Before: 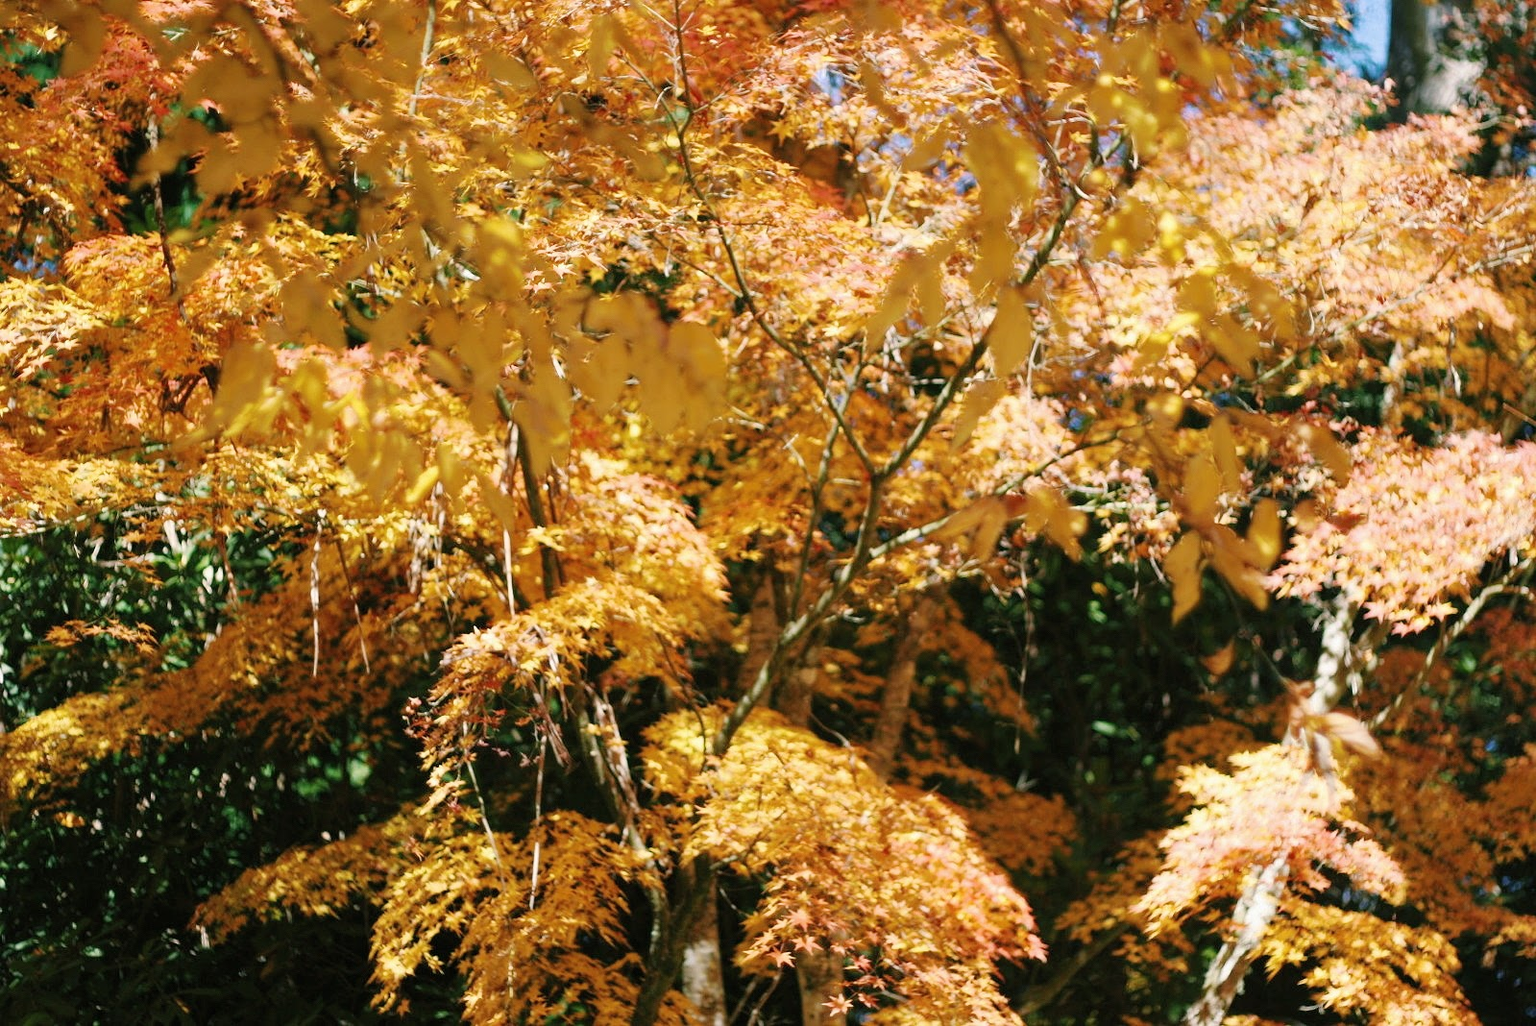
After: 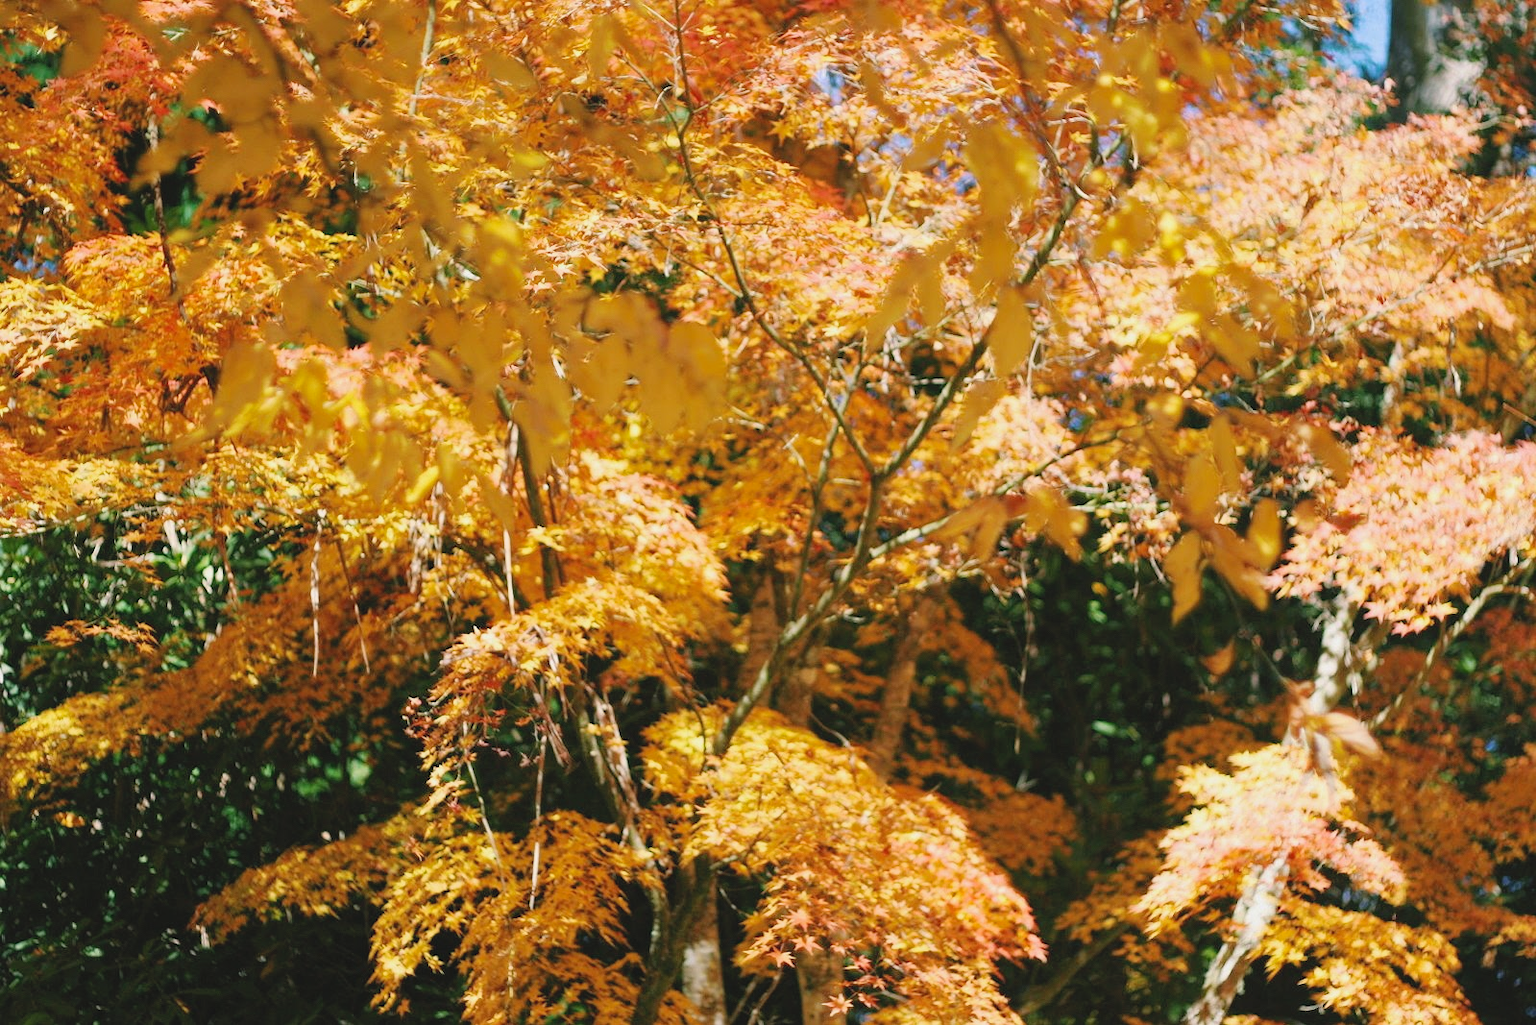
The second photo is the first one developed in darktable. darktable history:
contrast brightness saturation: contrast -0.098, brightness 0.05, saturation 0.08
